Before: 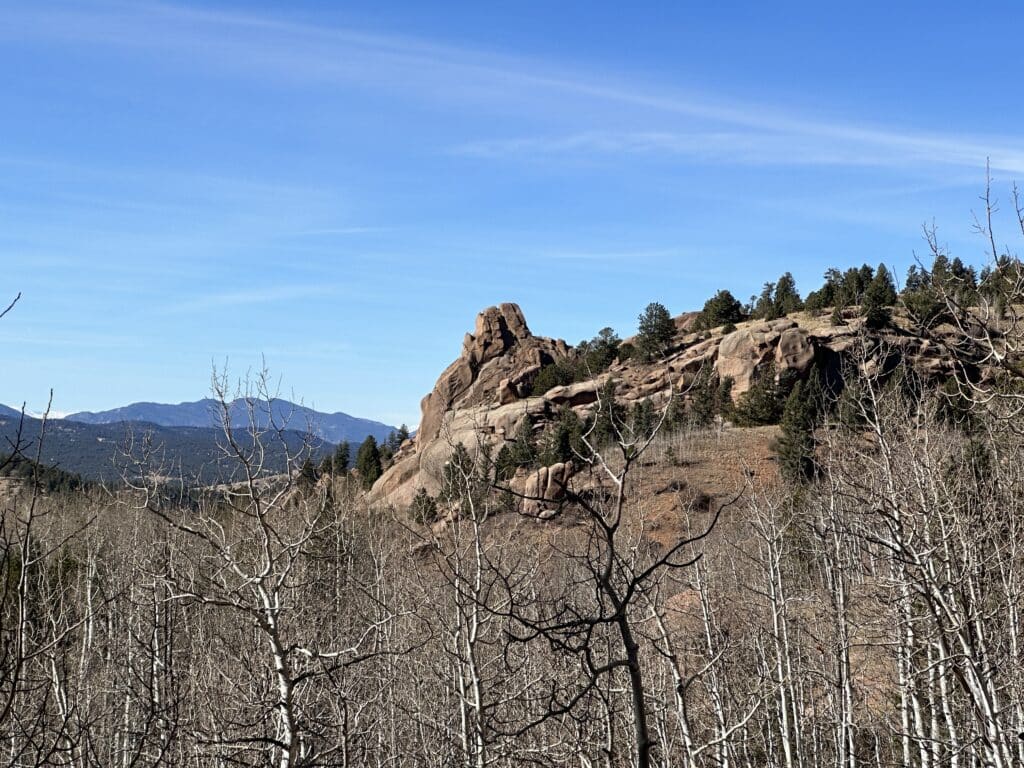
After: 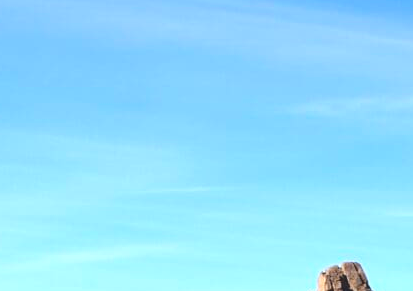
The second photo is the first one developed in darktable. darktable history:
local contrast: highlights 70%, shadows 66%, detail 83%, midtone range 0.321
exposure: exposure 0.603 EV, compensate highlight preservation false
crop: left 15.526%, top 5.463%, right 44.115%, bottom 56.64%
